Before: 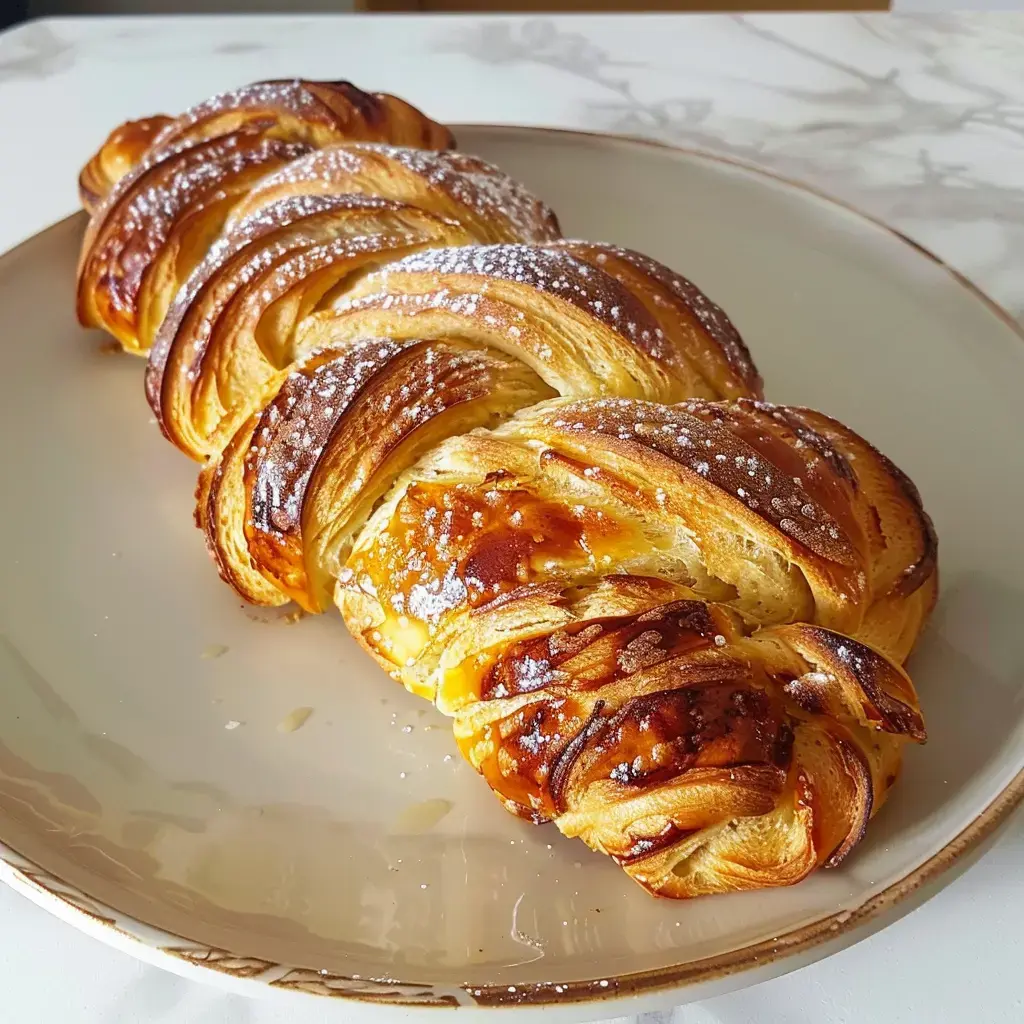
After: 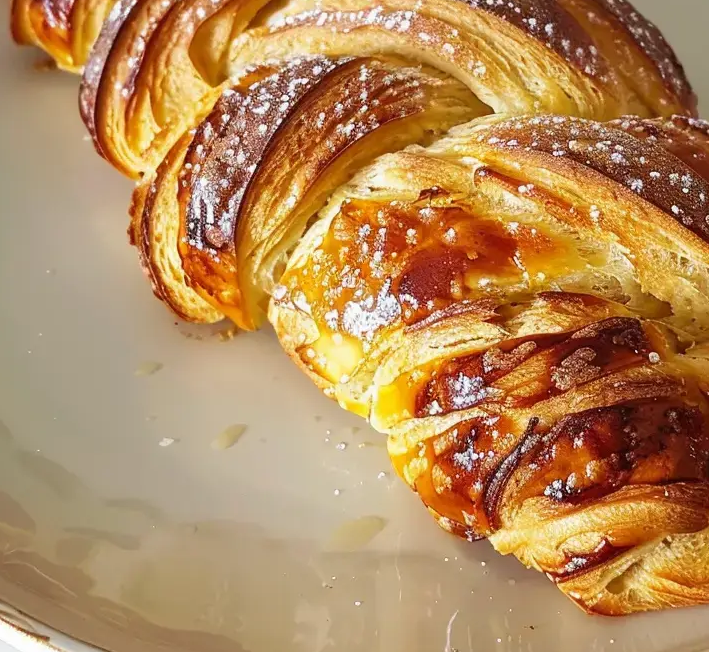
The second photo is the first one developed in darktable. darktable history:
exposure: compensate highlight preservation false
crop: left 6.488%, top 27.668%, right 24.183%, bottom 8.656%
